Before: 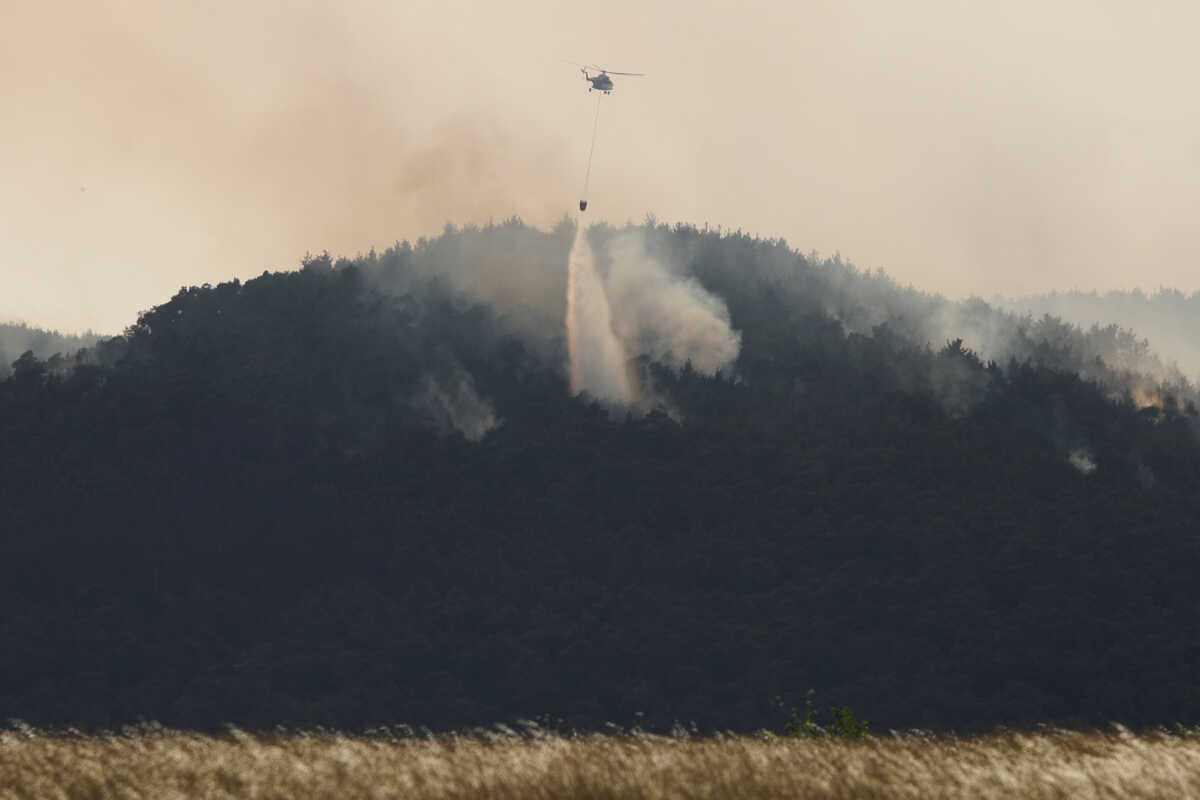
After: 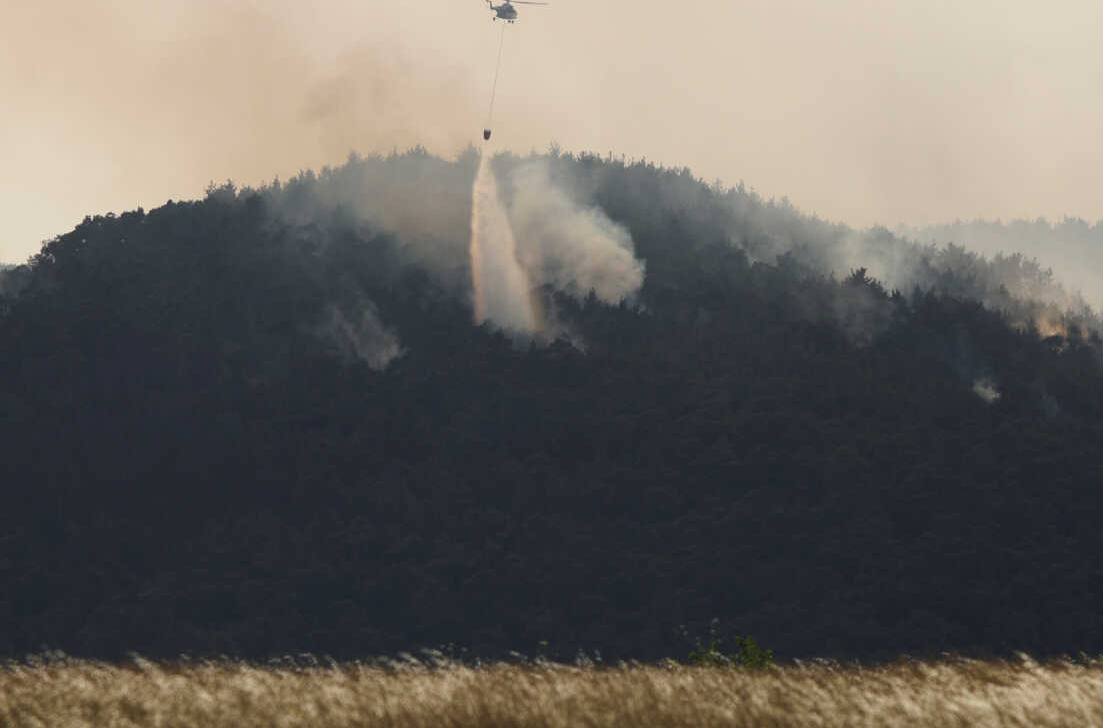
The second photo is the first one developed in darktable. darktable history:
crop and rotate: left 8.022%, top 8.969%
